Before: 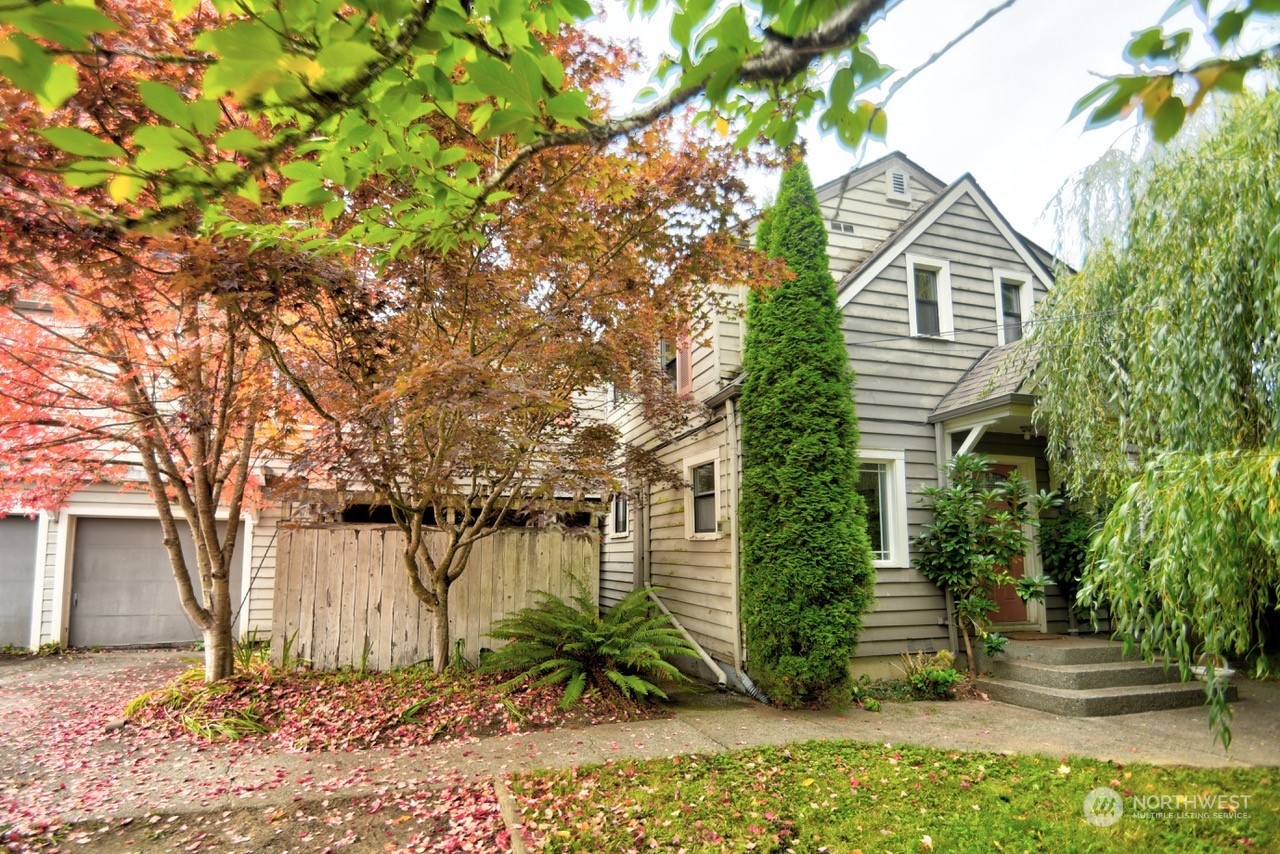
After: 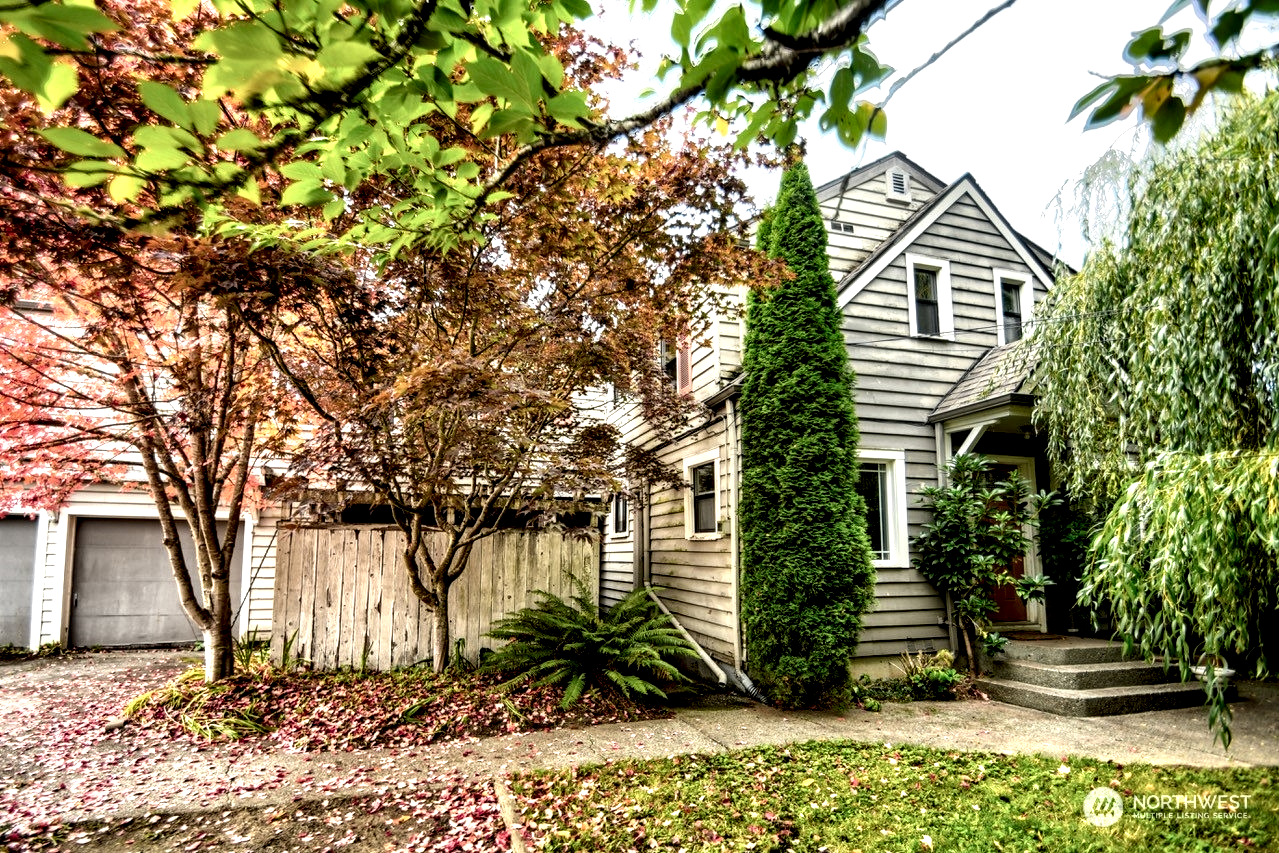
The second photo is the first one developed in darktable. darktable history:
local contrast: shadows 180%, detail 225%
crop: left 0.017%
